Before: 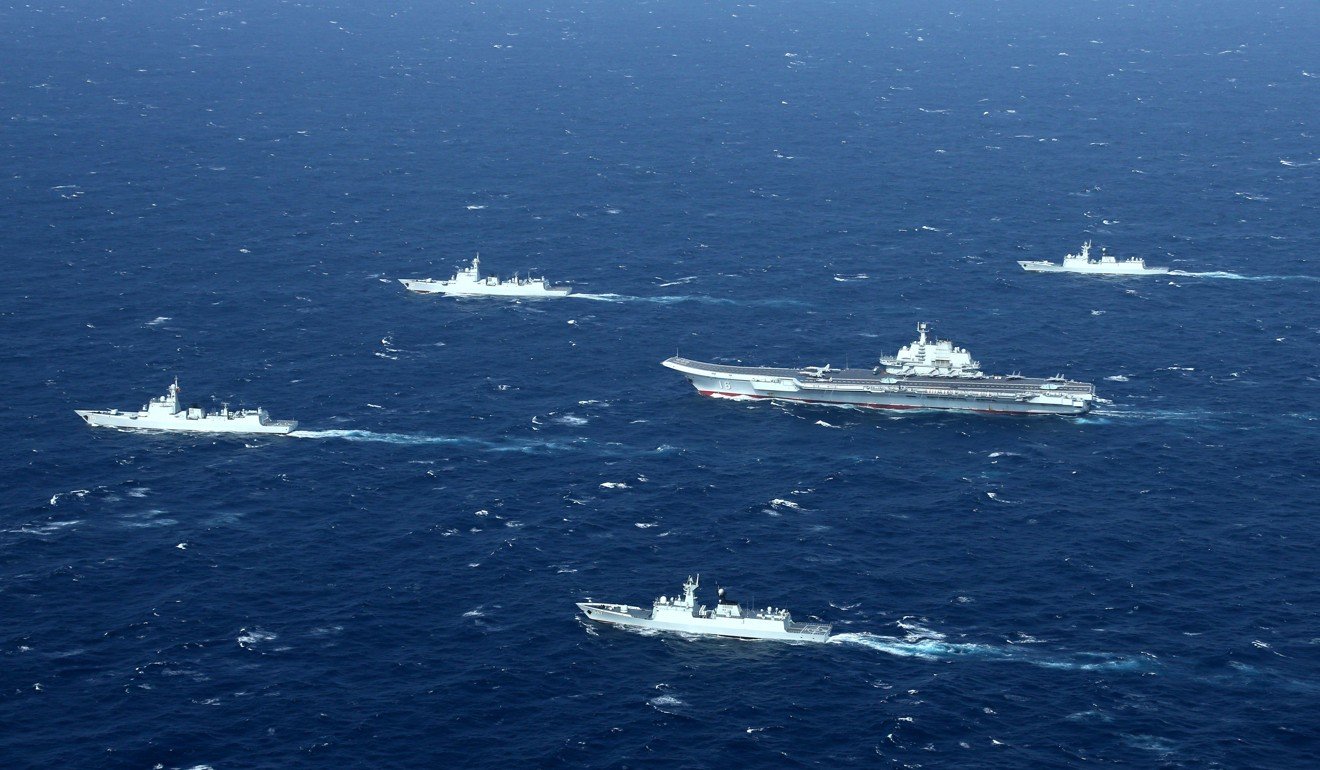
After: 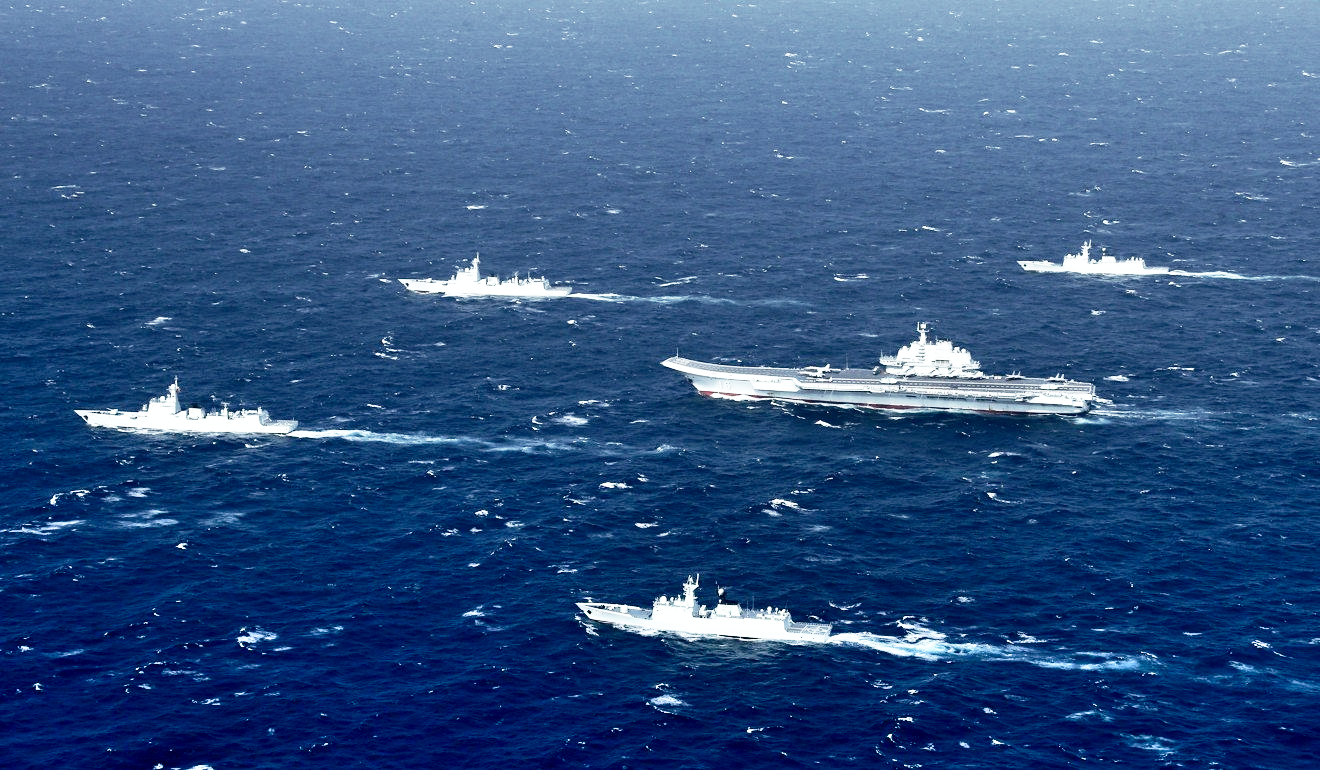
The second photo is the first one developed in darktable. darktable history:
base curve: curves: ch0 [(0, 0) (0.012, 0.01) (0.073, 0.168) (0.31, 0.711) (0.645, 0.957) (1, 1)], preserve colors none
contrast brightness saturation: contrast 0.13, brightness -0.24, saturation 0.14
color correction: saturation 0.57
shadows and highlights: low approximation 0.01, soften with gaussian
